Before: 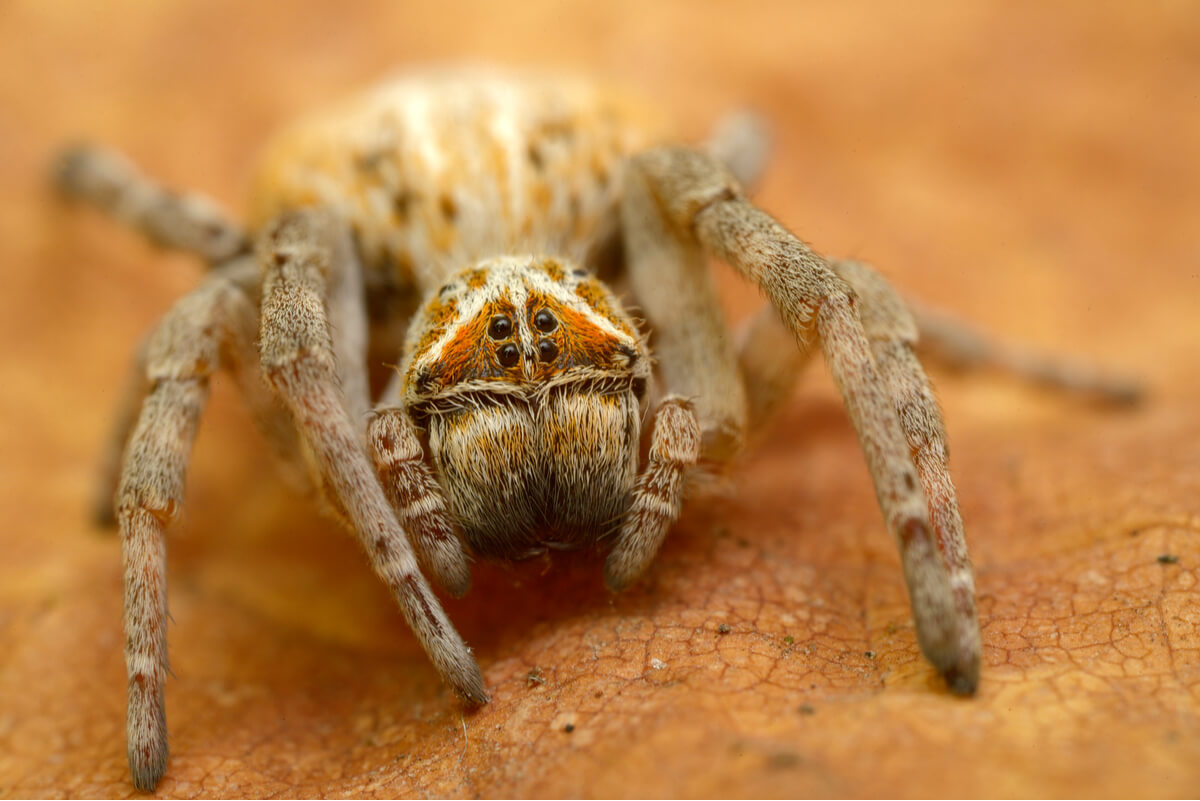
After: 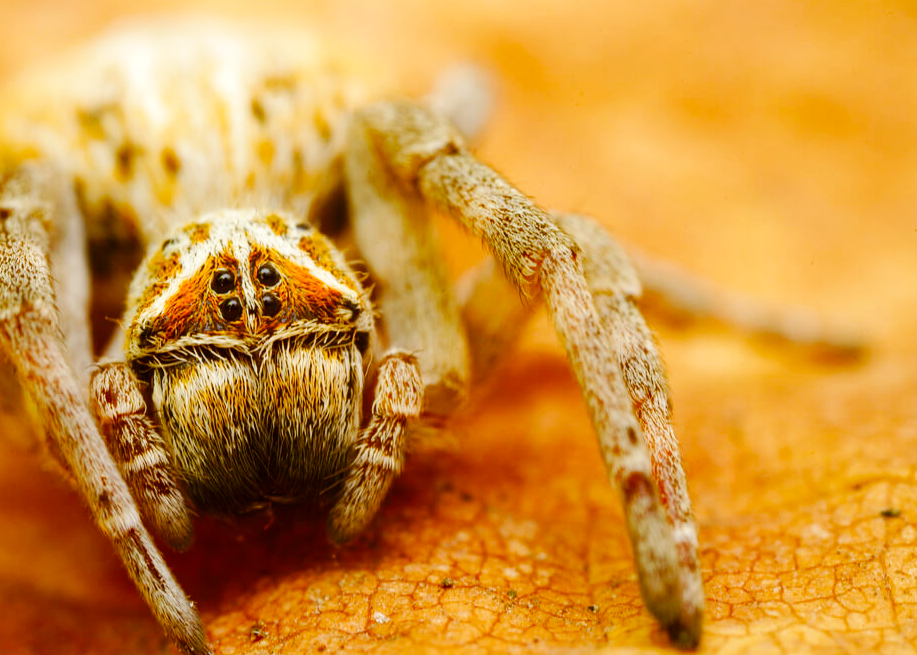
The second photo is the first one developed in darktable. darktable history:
color balance rgb: perceptual saturation grading › global saturation 20%, perceptual saturation grading › highlights -25%, perceptual saturation grading › shadows 50%
base curve: curves: ch0 [(0, 0) (0.032, 0.025) (0.121, 0.166) (0.206, 0.329) (0.605, 0.79) (1, 1)], preserve colors none
crop: left 23.095%, top 5.827%, bottom 11.854%
